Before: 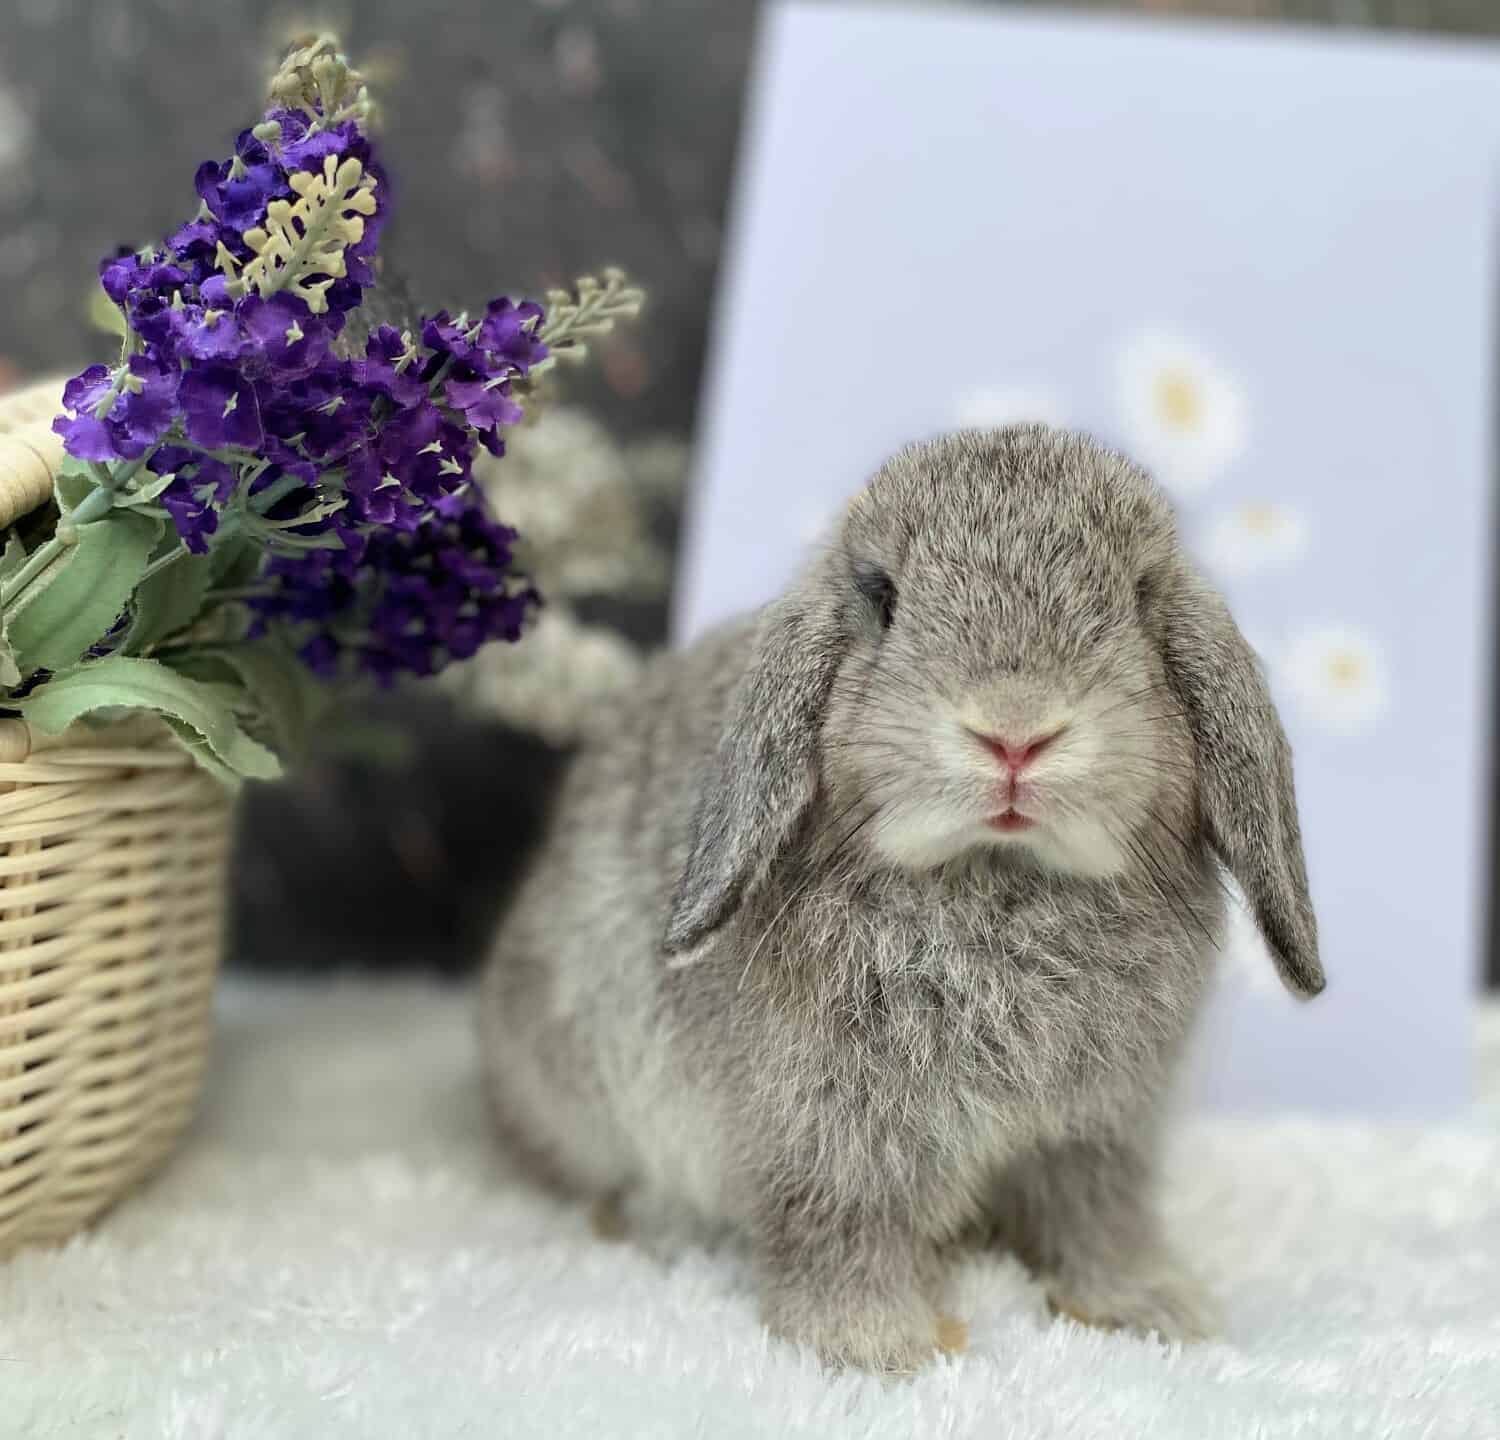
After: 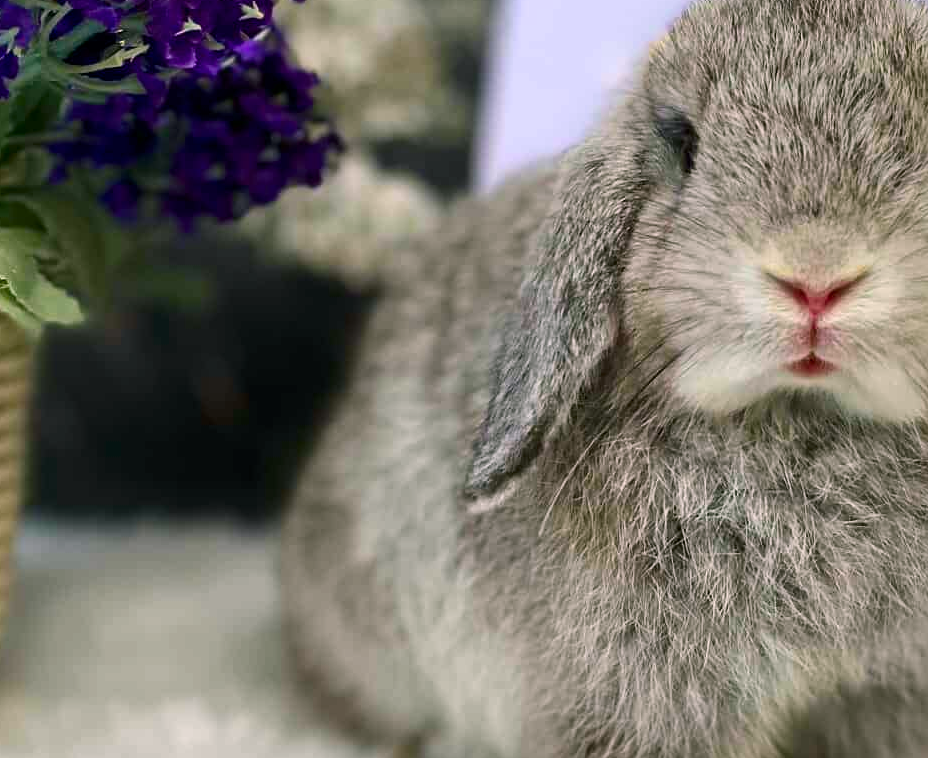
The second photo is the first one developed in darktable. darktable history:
crop: left 13.317%, top 31.632%, right 24.807%, bottom 15.693%
contrast brightness saturation: contrast 0.129, brightness -0.045, saturation 0.152
color calibration: x 0.341, y 0.354, temperature 5175.17 K
color balance rgb: power › chroma 0.48%, power › hue 215.02°, highlights gain › chroma 2%, highlights gain › hue 291.47°, perceptual saturation grading › global saturation 25.354%, global vibrance 20%
